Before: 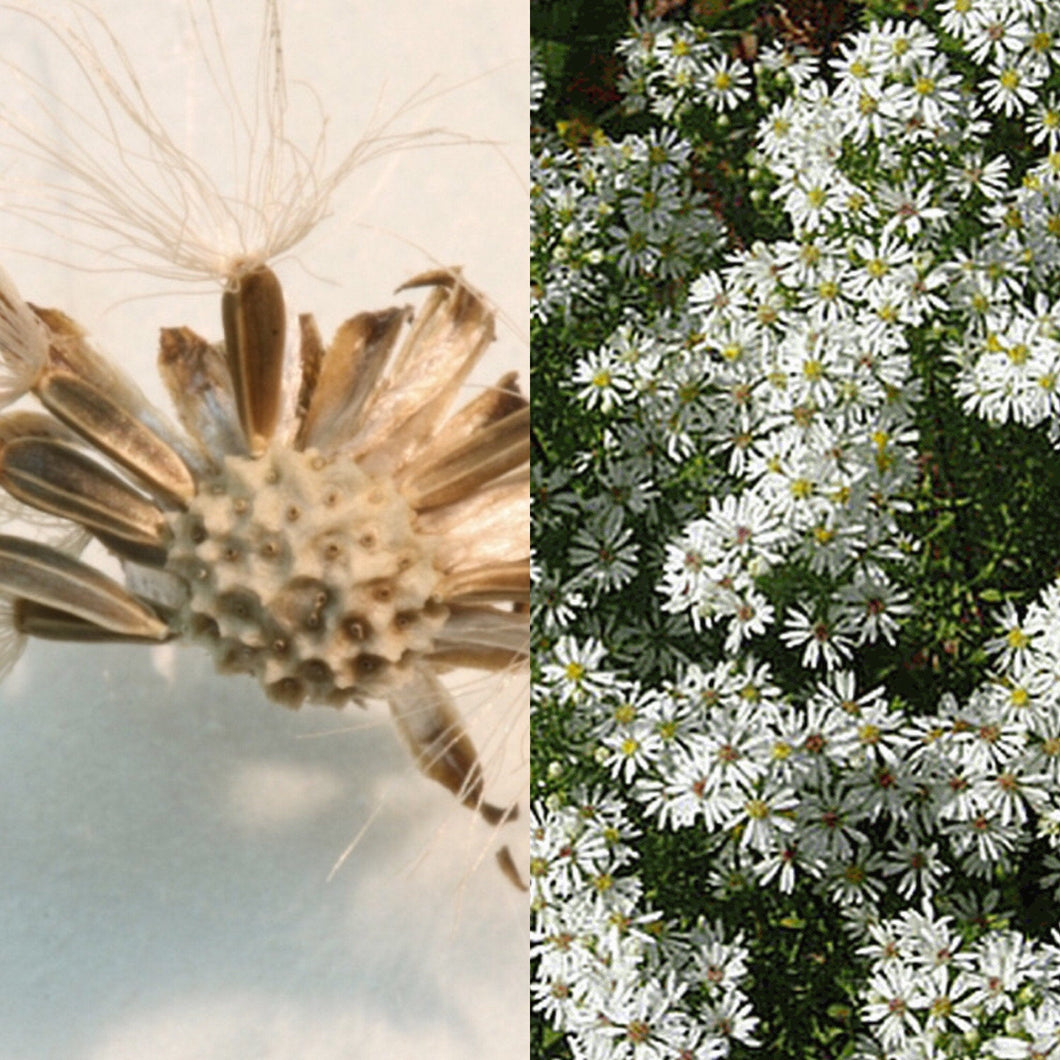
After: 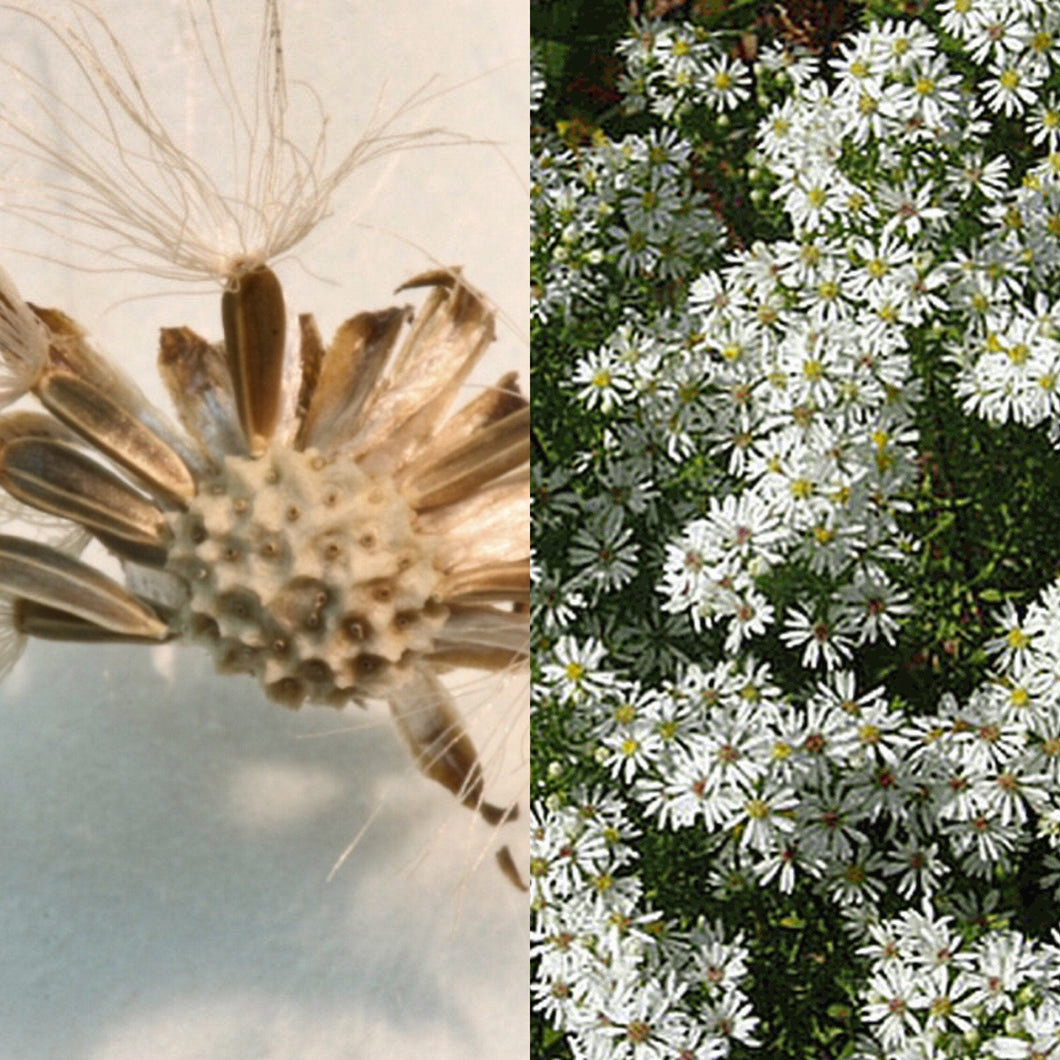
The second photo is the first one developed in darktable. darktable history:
shadows and highlights: shadows 5, soften with gaussian
